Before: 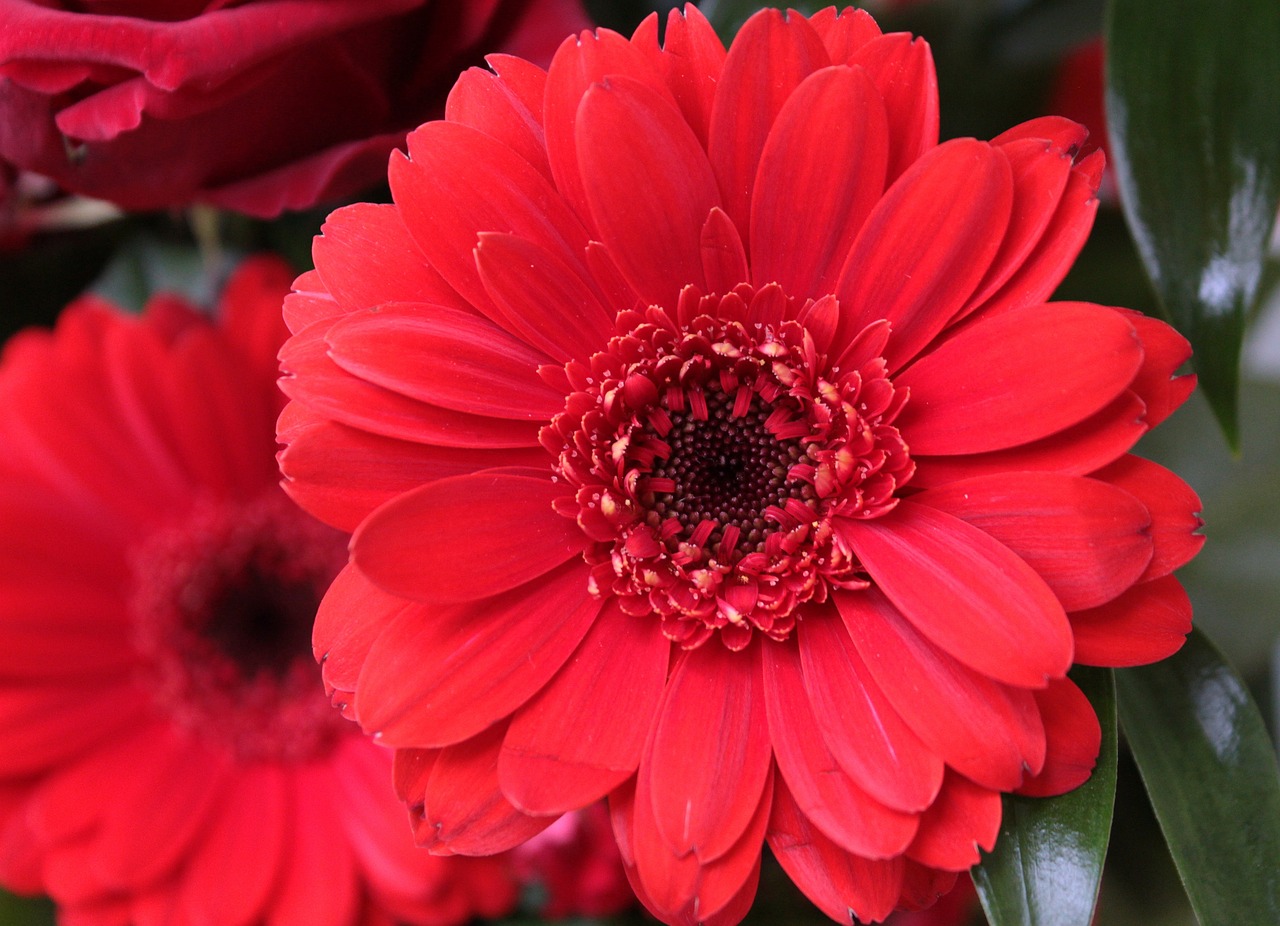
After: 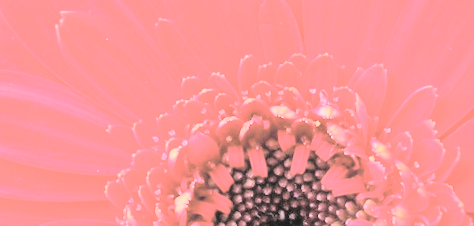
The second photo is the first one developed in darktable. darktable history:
color correction: saturation 0.98
crop: left 28.64%, top 16.832%, right 26.637%, bottom 58.055%
contrast brightness saturation: brightness 1
tone curve: curves: ch0 [(0, 0.032) (0.078, 0.052) (0.236, 0.168) (0.43, 0.472) (0.508, 0.566) (0.66, 0.754) (0.79, 0.883) (0.994, 0.974)]; ch1 [(0, 0) (0.161, 0.092) (0.35, 0.33) (0.379, 0.401) (0.456, 0.456) (0.508, 0.501) (0.547, 0.531) (0.573, 0.563) (0.625, 0.602) (0.718, 0.734) (1, 1)]; ch2 [(0, 0) (0.369, 0.427) (0.44, 0.434) (0.502, 0.501) (0.54, 0.537) (0.586, 0.59) (0.621, 0.604) (1, 1)], color space Lab, independent channels, preserve colors none
rotate and perspective: rotation 0.72°, lens shift (vertical) -0.352, lens shift (horizontal) -0.051, crop left 0.152, crop right 0.859, crop top 0.019, crop bottom 0.964
